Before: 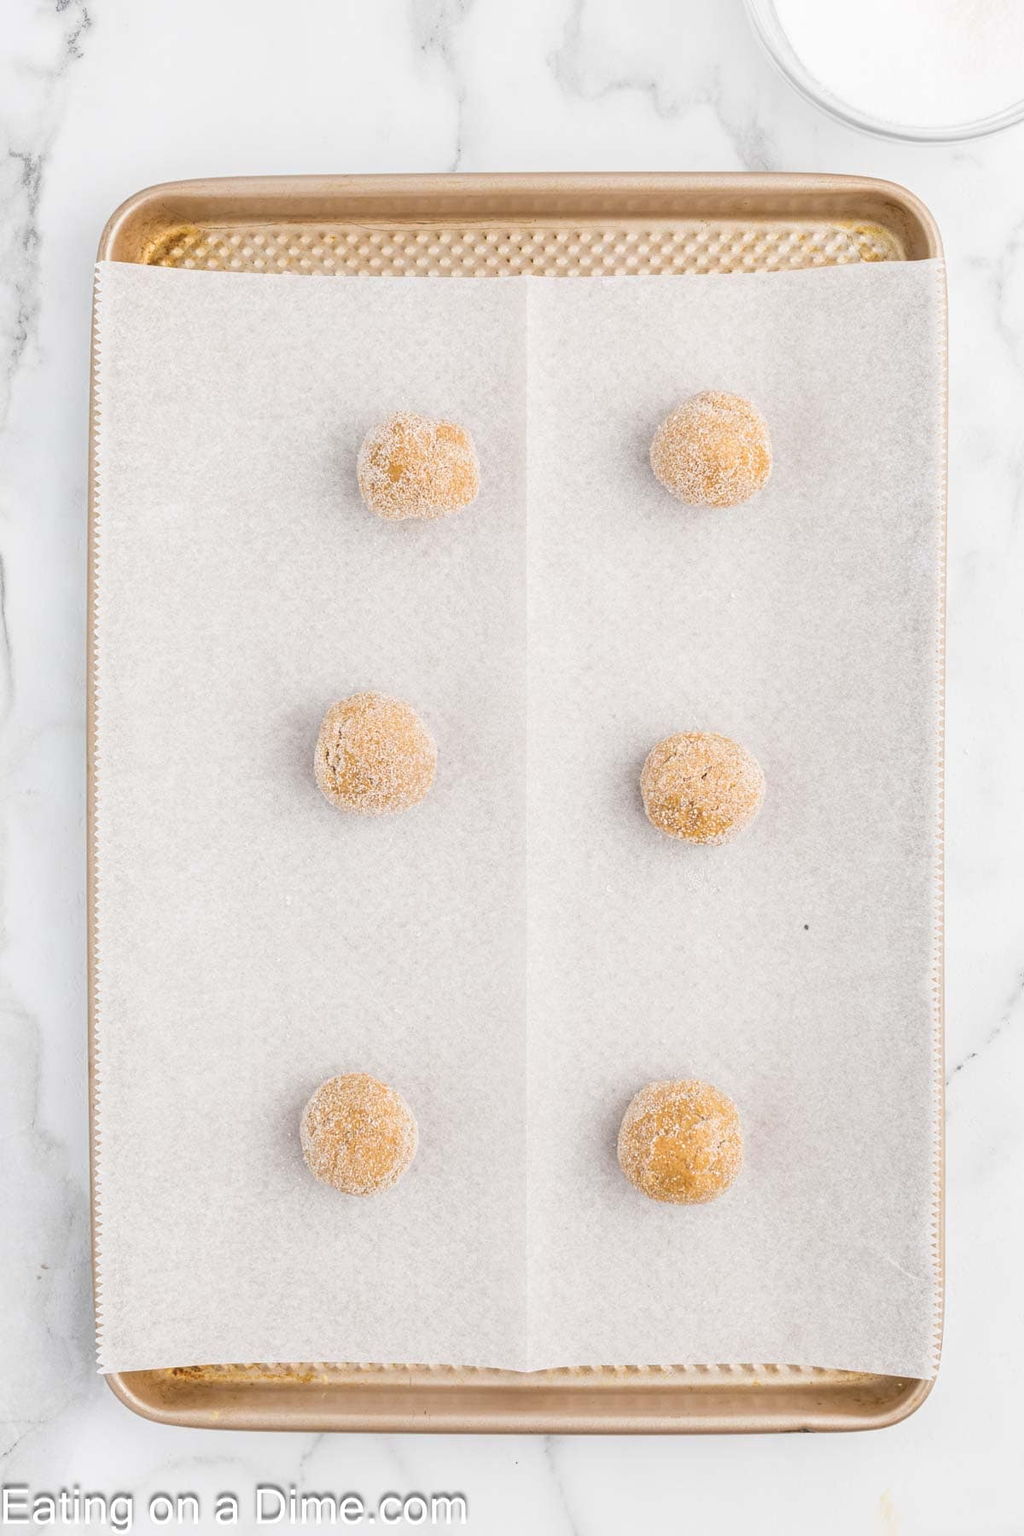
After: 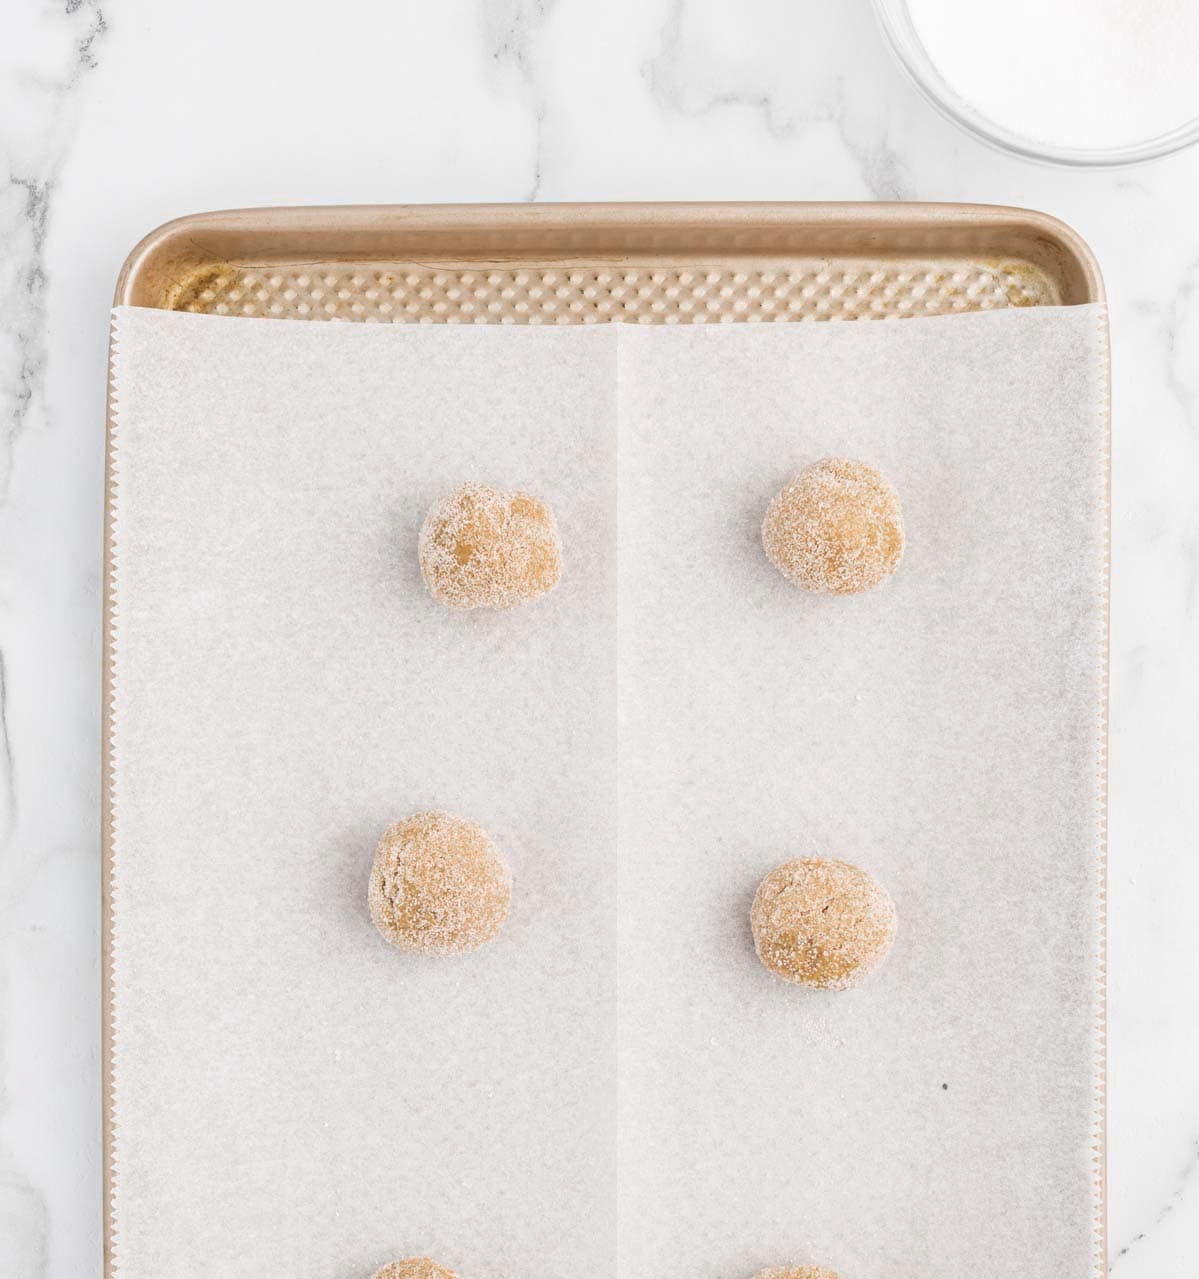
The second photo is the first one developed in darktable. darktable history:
crop: bottom 28.911%
haze removal: strength -0.042, compatibility mode true, adaptive false
color zones: curves: ch0 [(0, 0.5) (0.143, 0.5) (0.286, 0.456) (0.429, 0.5) (0.571, 0.5) (0.714, 0.5) (0.857, 0.5) (1, 0.5)]; ch1 [(0, 0.5) (0.143, 0.5) (0.286, 0.422) (0.429, 0.5) (0.571, 0.5) (0.714, 0.5) (0.857, 0.5) (1, 0.5)], mix 99.78%
